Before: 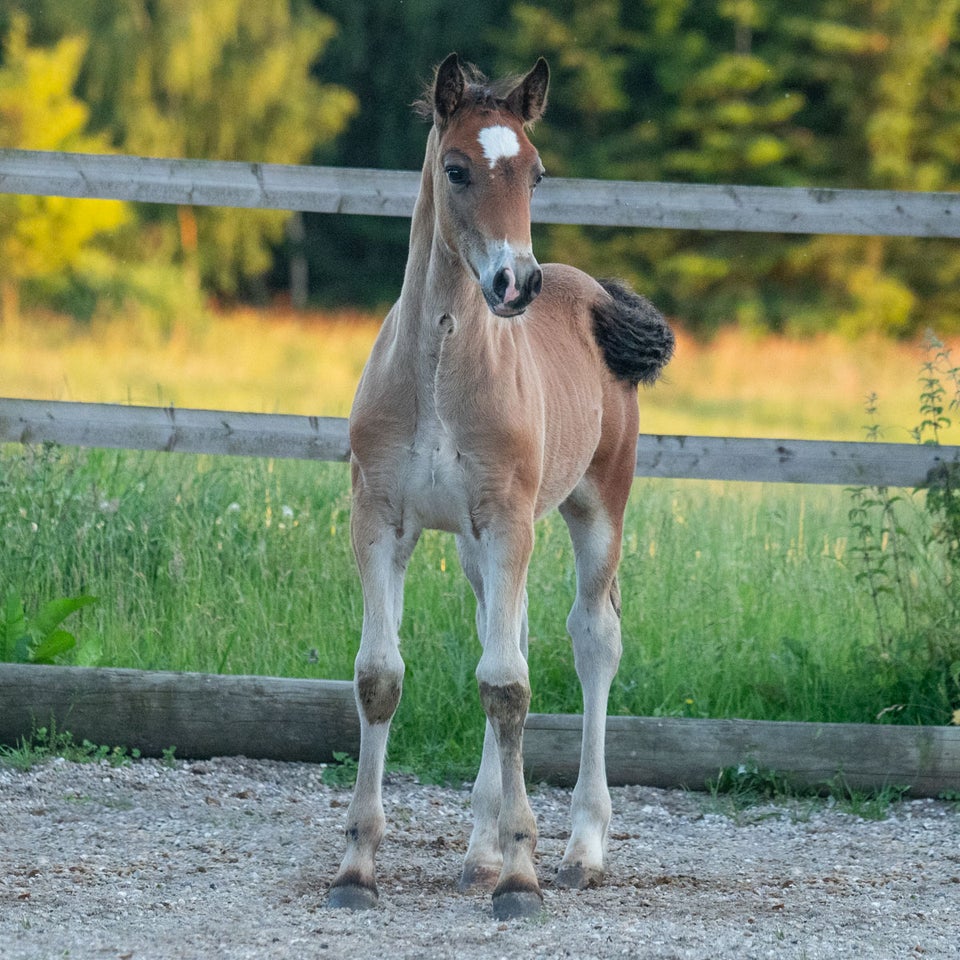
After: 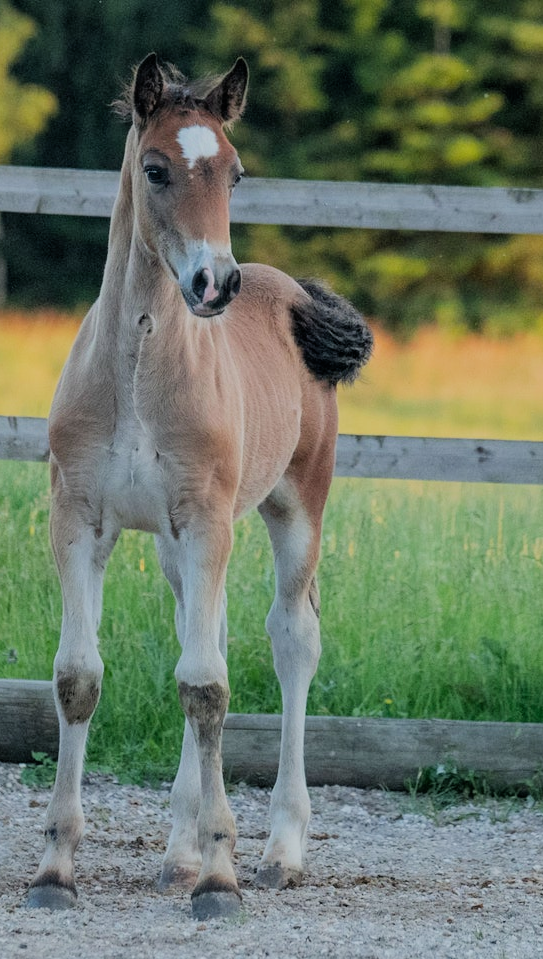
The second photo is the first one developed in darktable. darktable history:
crop: left 31.458%, top 0%, right 11.876%
color balance rgb: on, module defaults
filmic rgb: black relative exposure -7.15 EV, white relative exposure 5.36 EV, hardness 3.02, color science v6 (2022)
